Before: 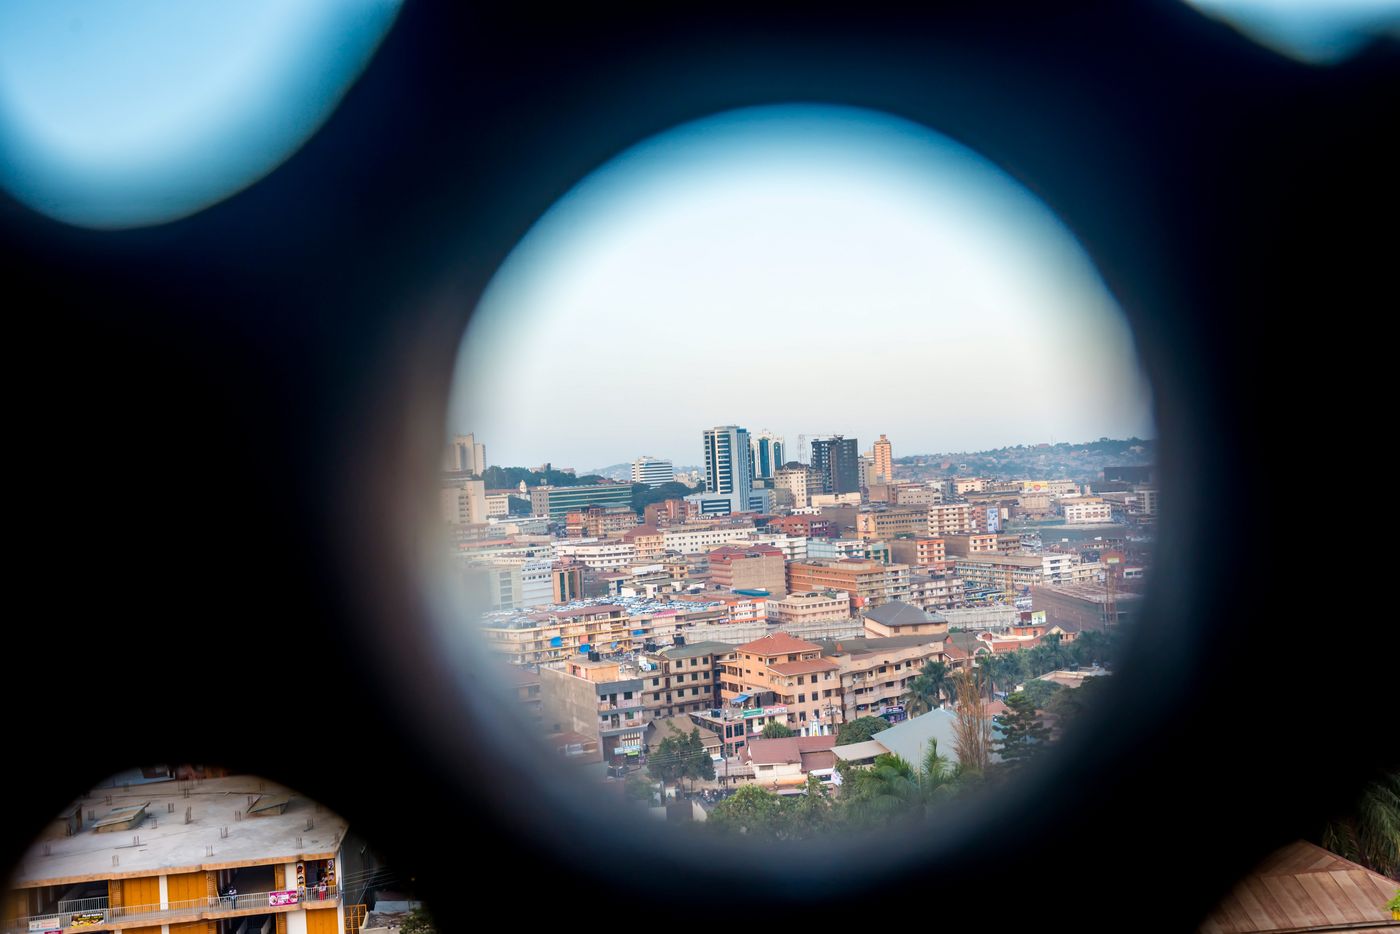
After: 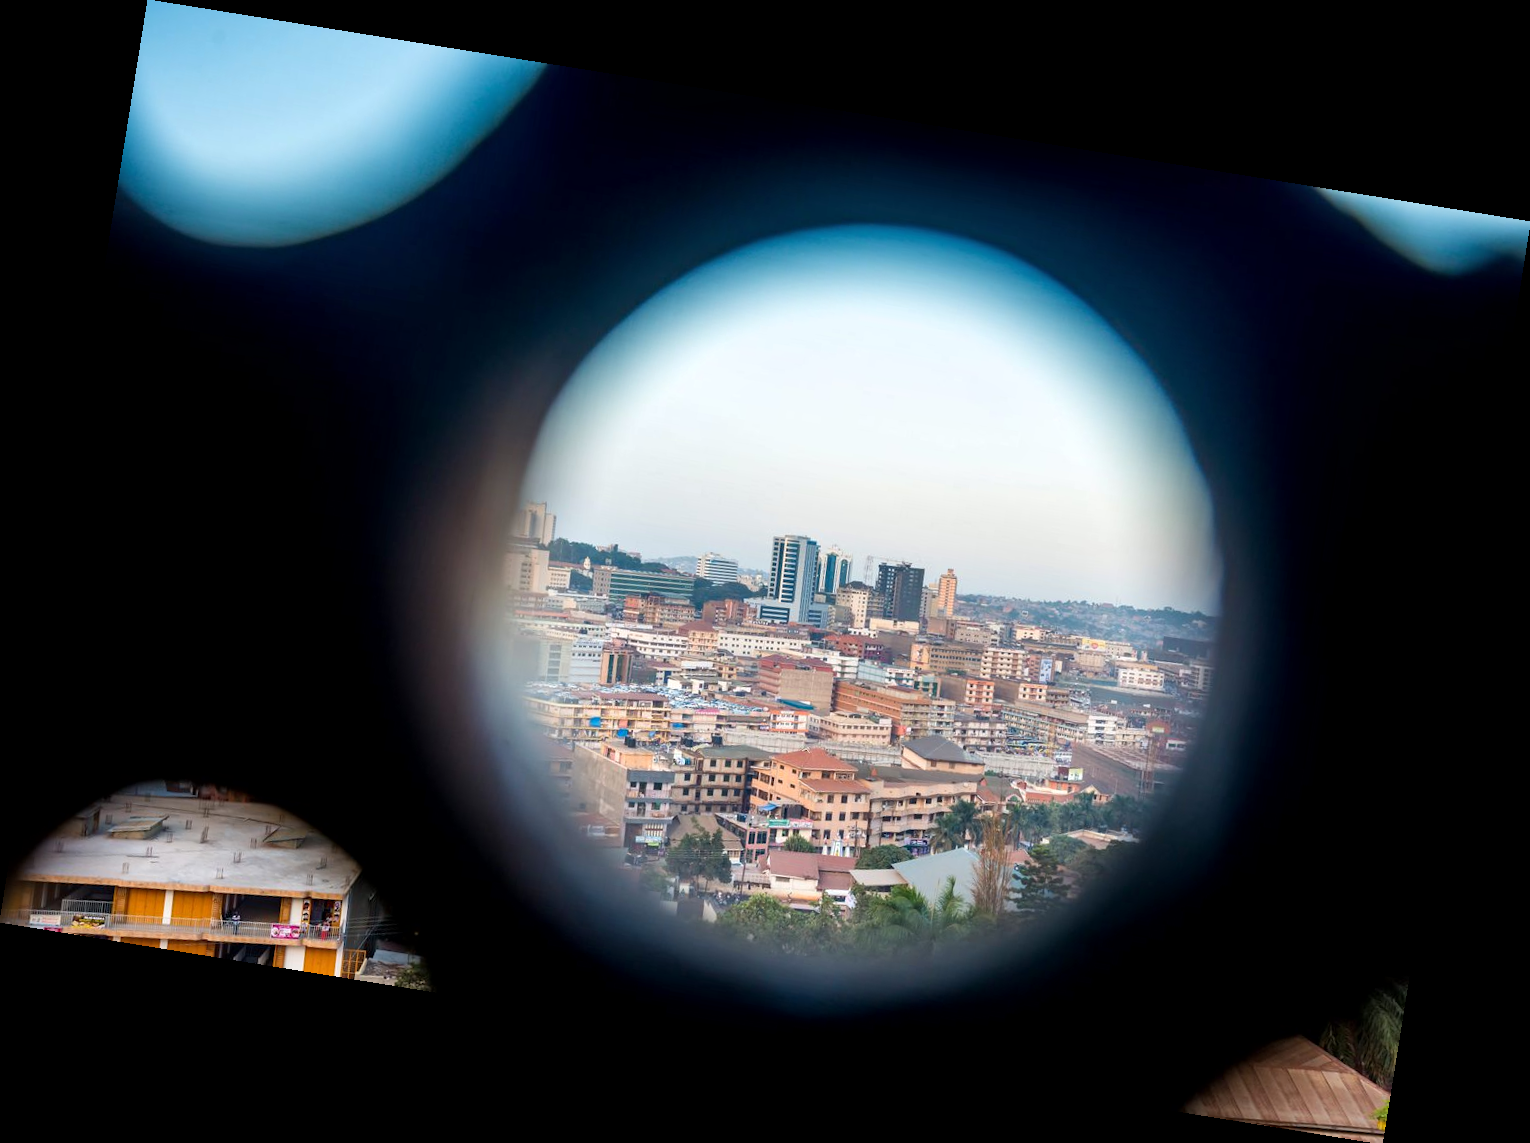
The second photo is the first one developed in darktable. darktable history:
local contrast: mode bilateral grid, contrast 20, coarseness 50, detail 120%, midtone range 0.2
rotate and perspective: rotation 9.12°, automatic cropping off
